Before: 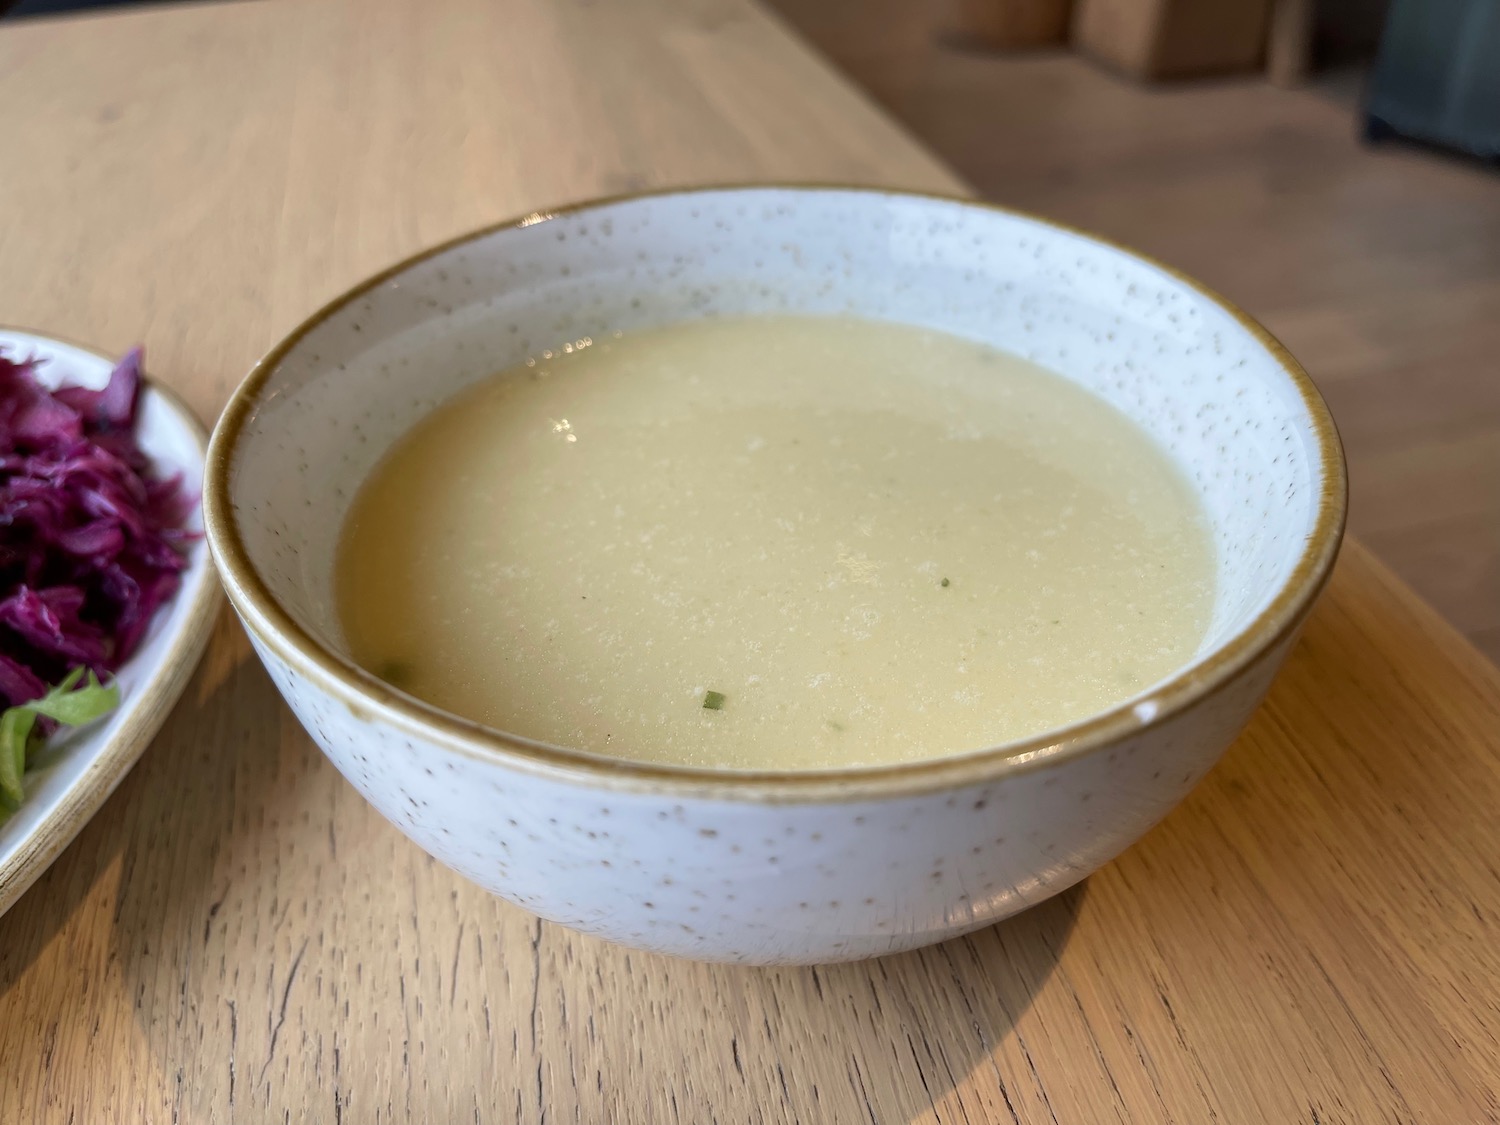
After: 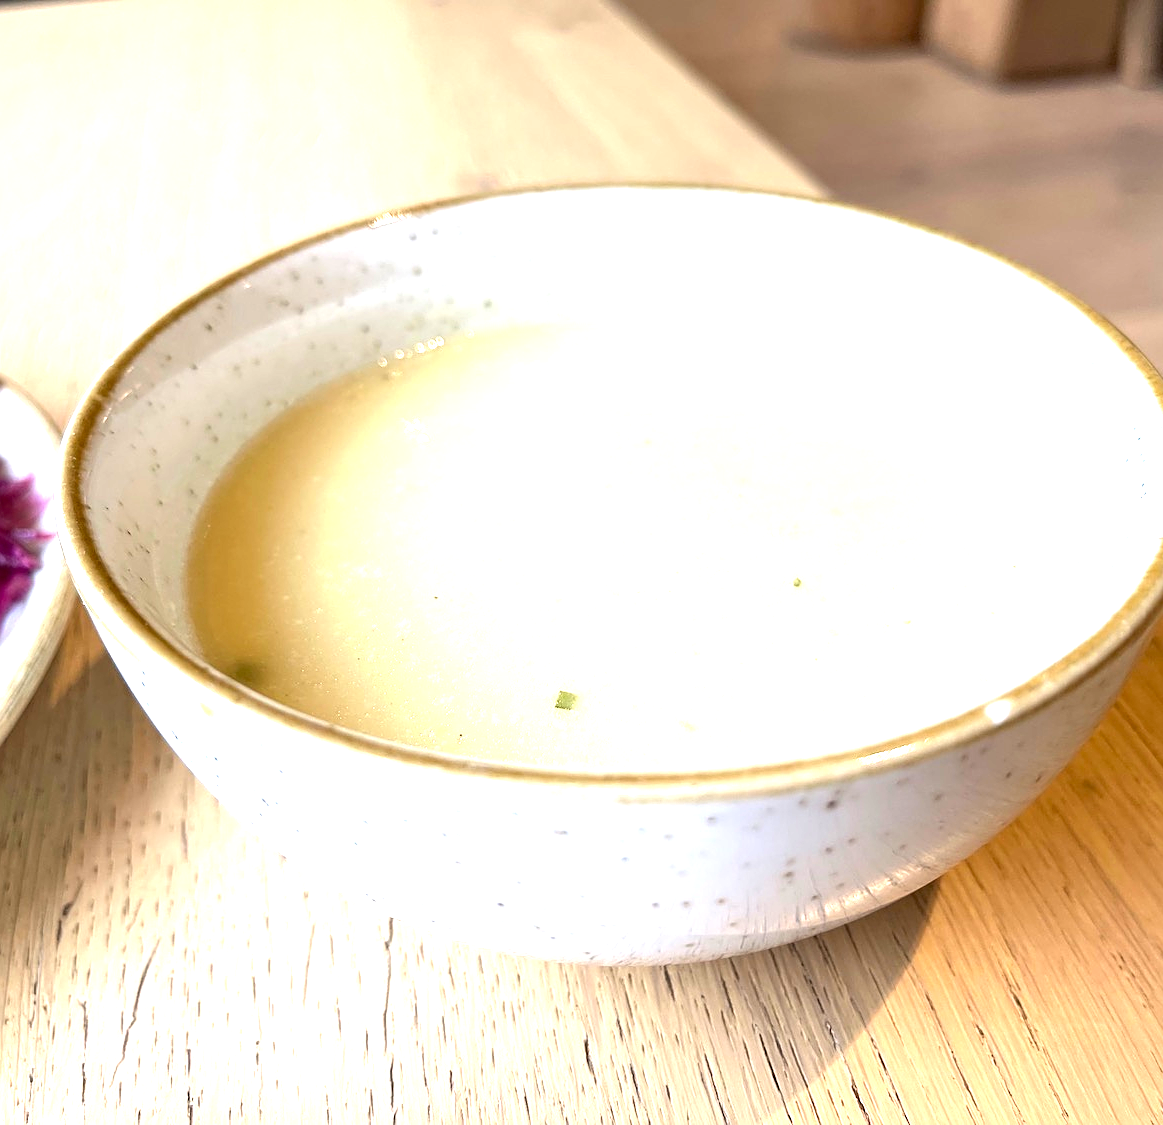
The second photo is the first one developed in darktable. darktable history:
exposure: black level correction 0.001, exposure 1.729 EV, compensate exposure bias true, compensate highlight preservation false
sharpen: on, module defaults
crop: left 9.89%, right 12.518%
